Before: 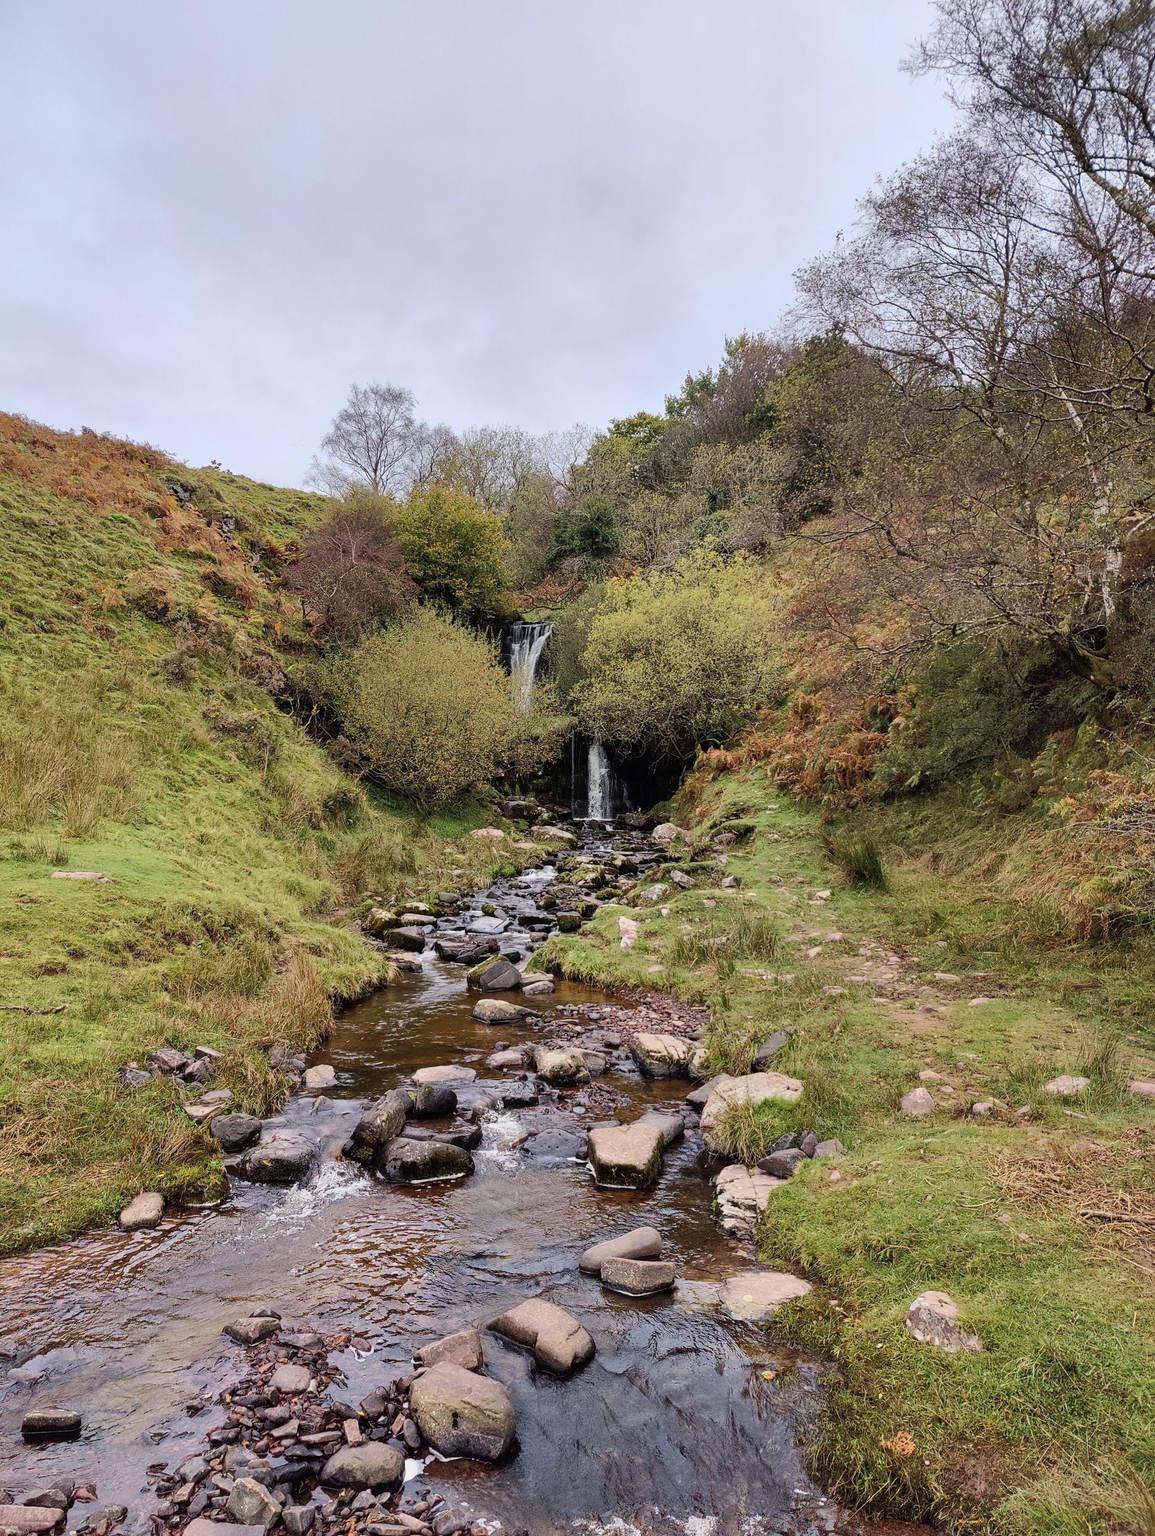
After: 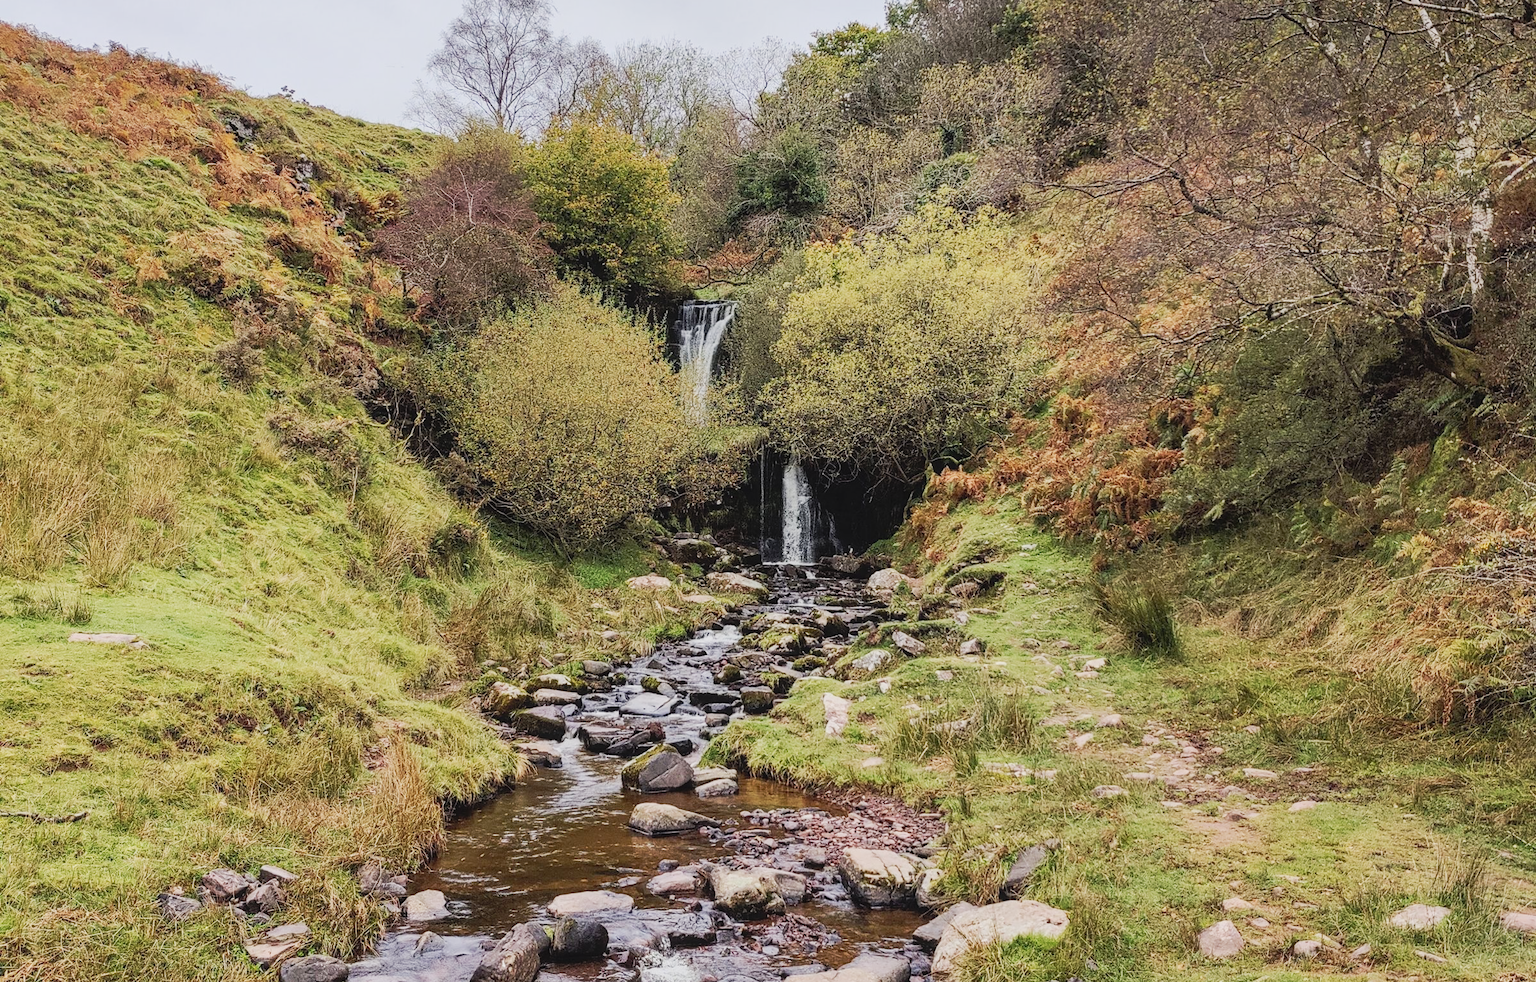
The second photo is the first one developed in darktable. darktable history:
crop and rotate: top 25.791%, bottom 26.077%
local contrast: detail 109%
tone curve: curves: ch0 [(0, 0.026) (0.181, 0.223) (0.405, 0.46) (0.456, 0.528) (0.634, 0.728) (0.877, 0.89) (0.984, 0.935)]; ch1 [(0, 0) (0.443, 0.43) (0.492, 0.488) (0.566, 0.579) (0.595, 0.625) (0.65, 0.657) (0.696, 0.725) (1, 1)]; ch2 [(0, 0) (0.33, 0.301) (0.421, 0.443) (0.447, 0.489) (0.495, 0.494) (0.537, 0.57) (0.586, 0.591) (0.663, 0.686) (1, 1)], preserve colors none
exposure: compensate exposure bias true, compensate highlight preservation false
